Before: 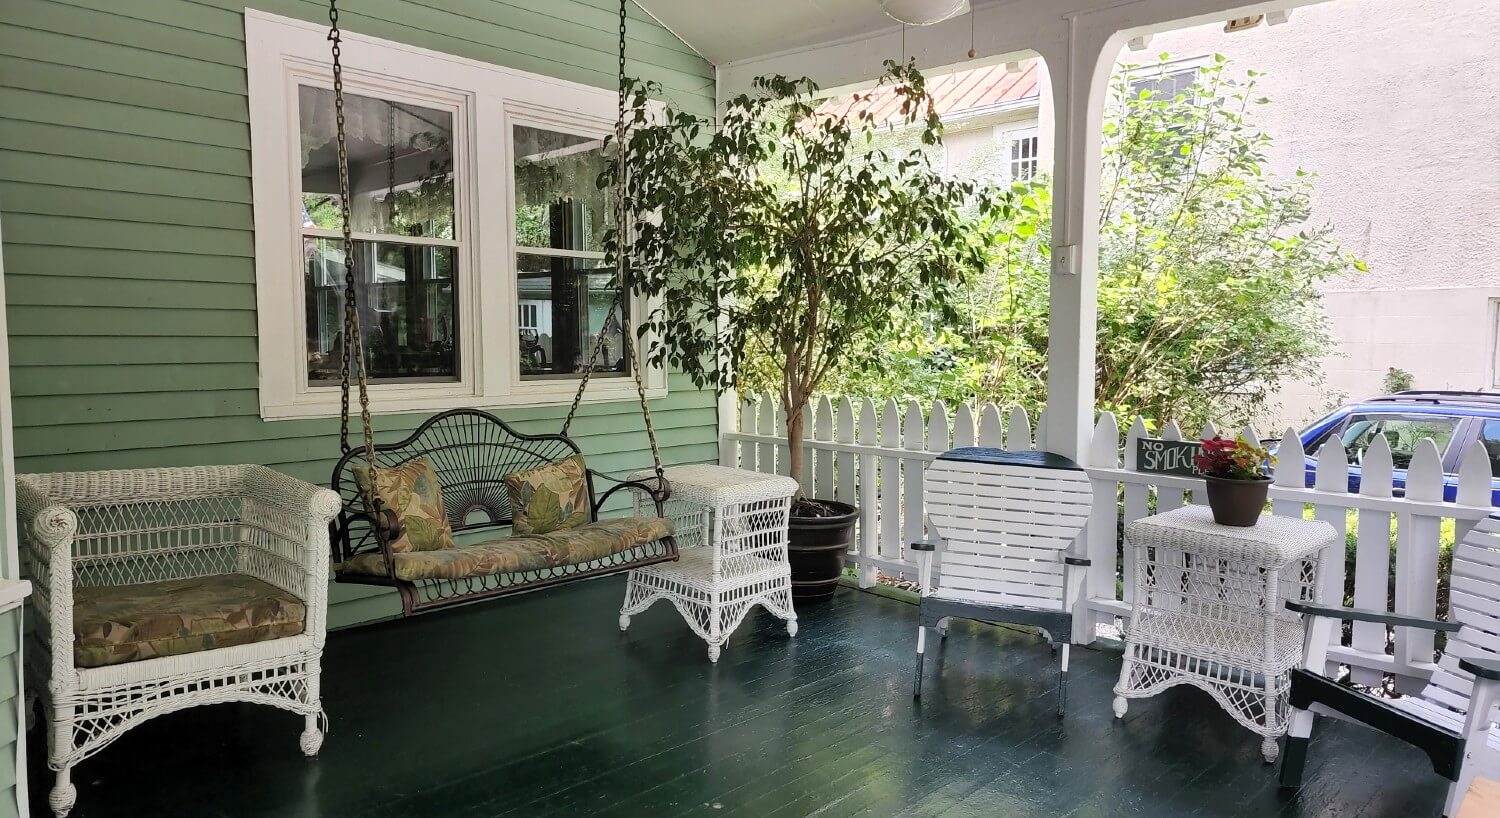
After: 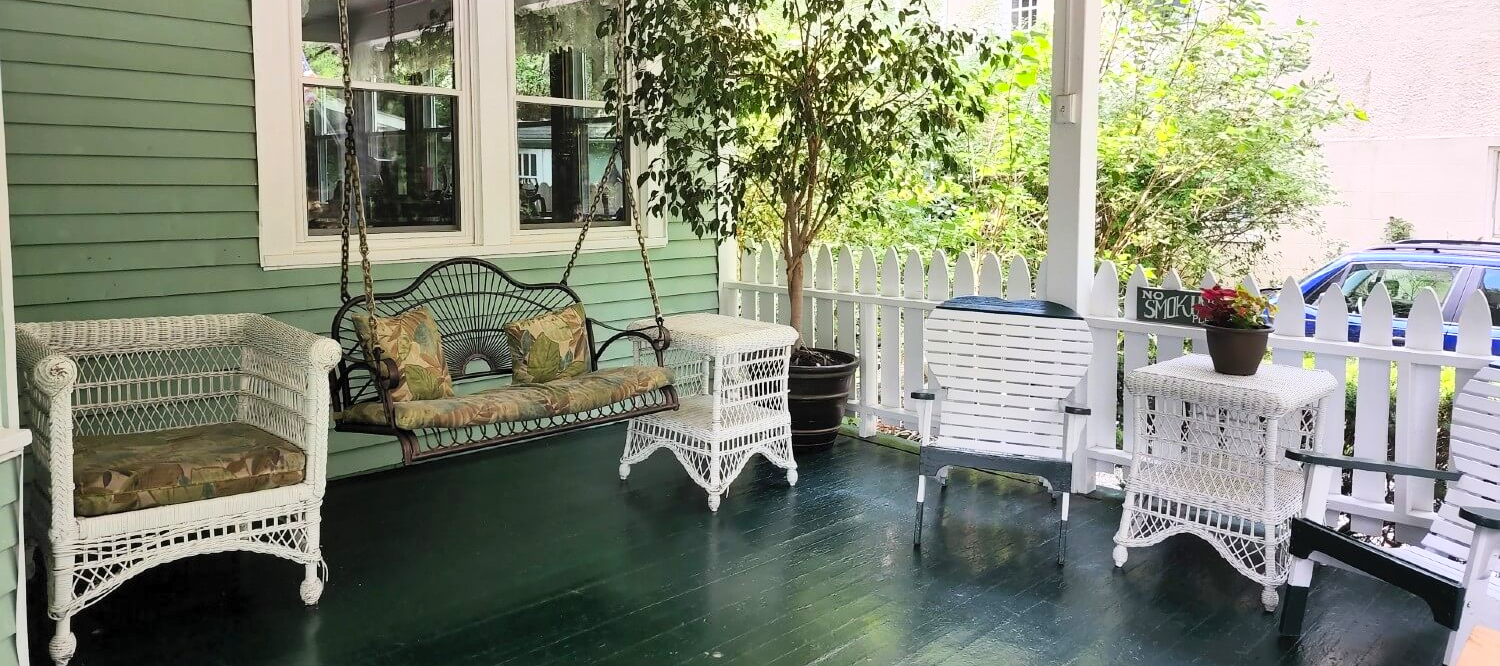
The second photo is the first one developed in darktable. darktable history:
contrast brightness saturation: contrast 0.2, brightness 0.16, saturation 0.22
crop and rotate: top 18.507%
